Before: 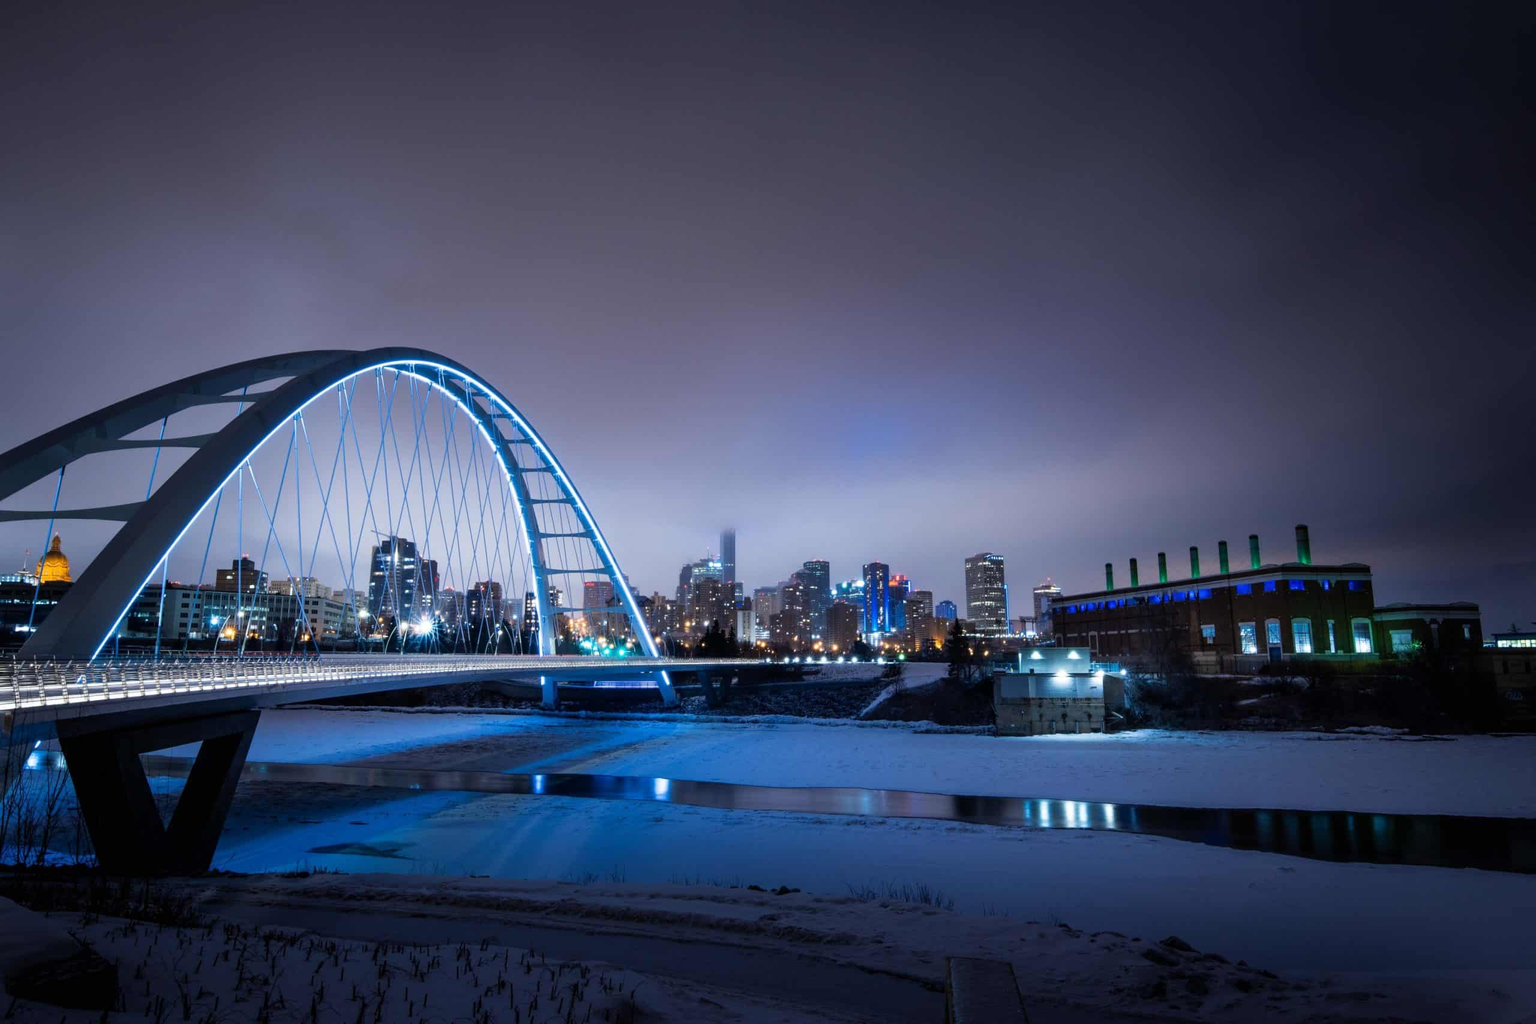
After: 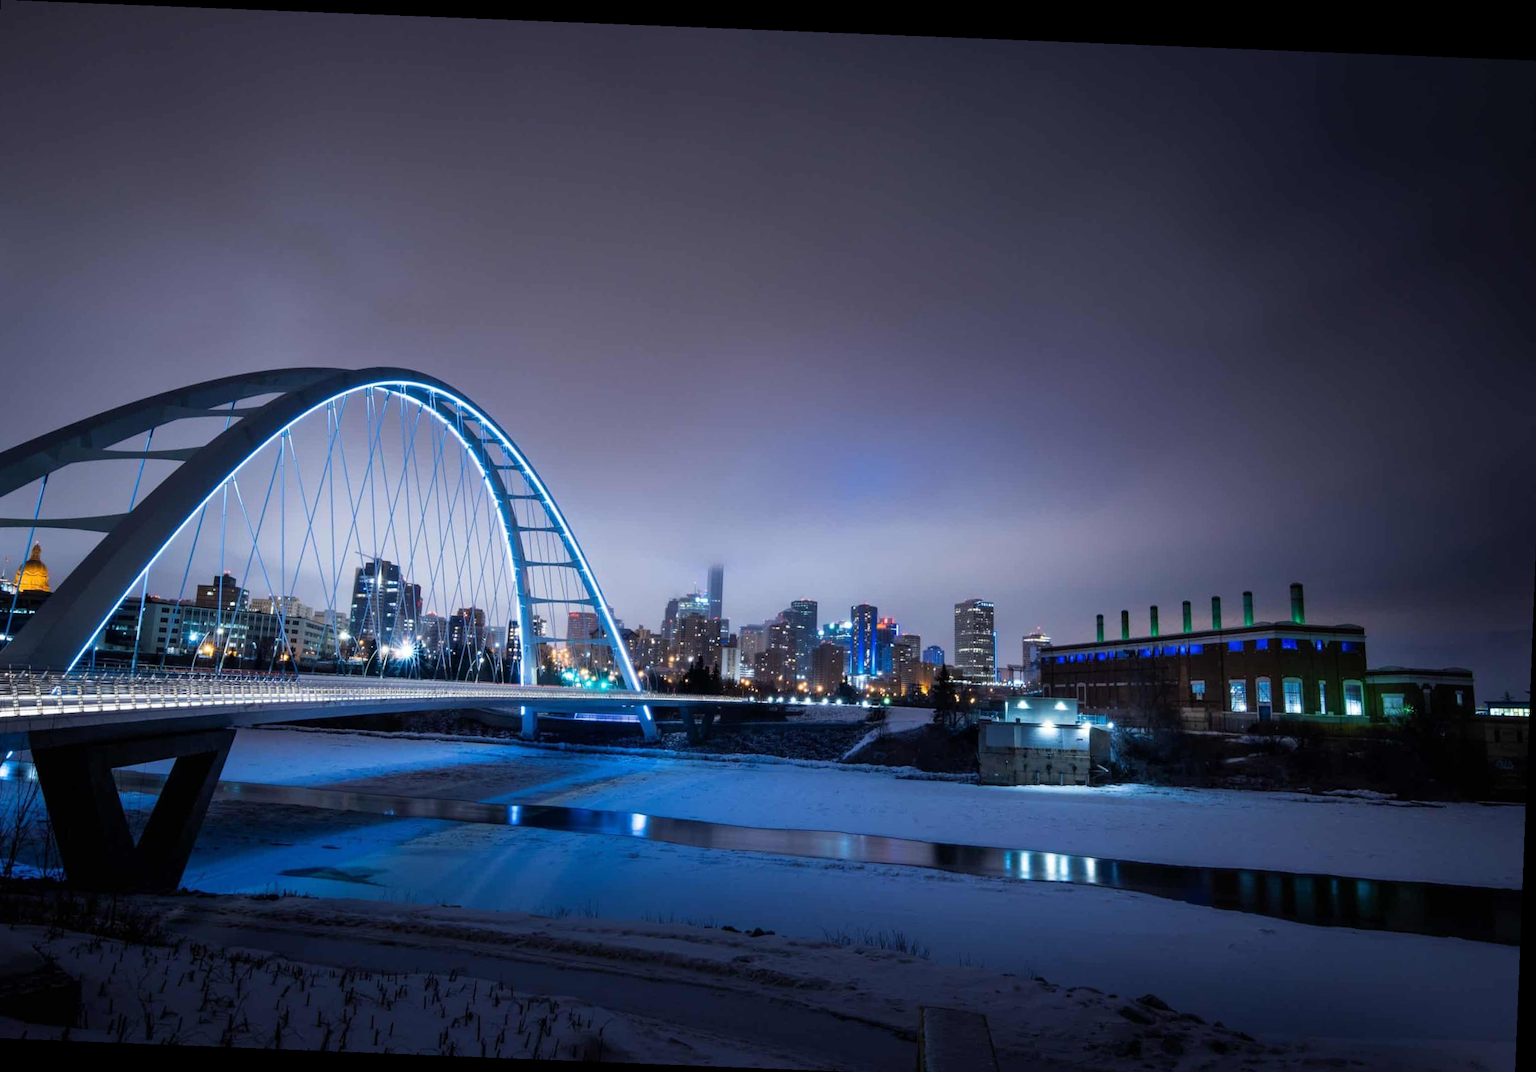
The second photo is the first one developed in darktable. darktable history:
rotate and perspective: rotation 2.27°, automatic cropping off
crop and rotate: left 2.536%, right 1.107%, bottom 2.246%
